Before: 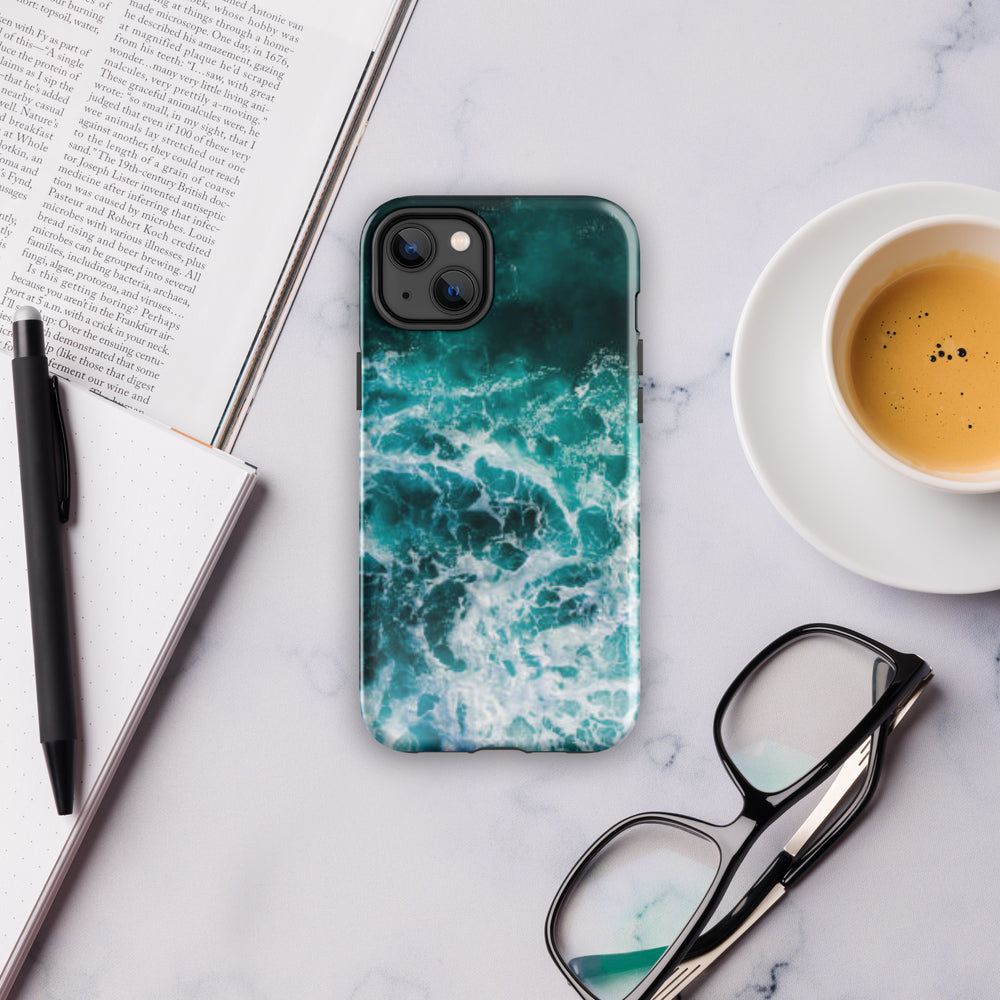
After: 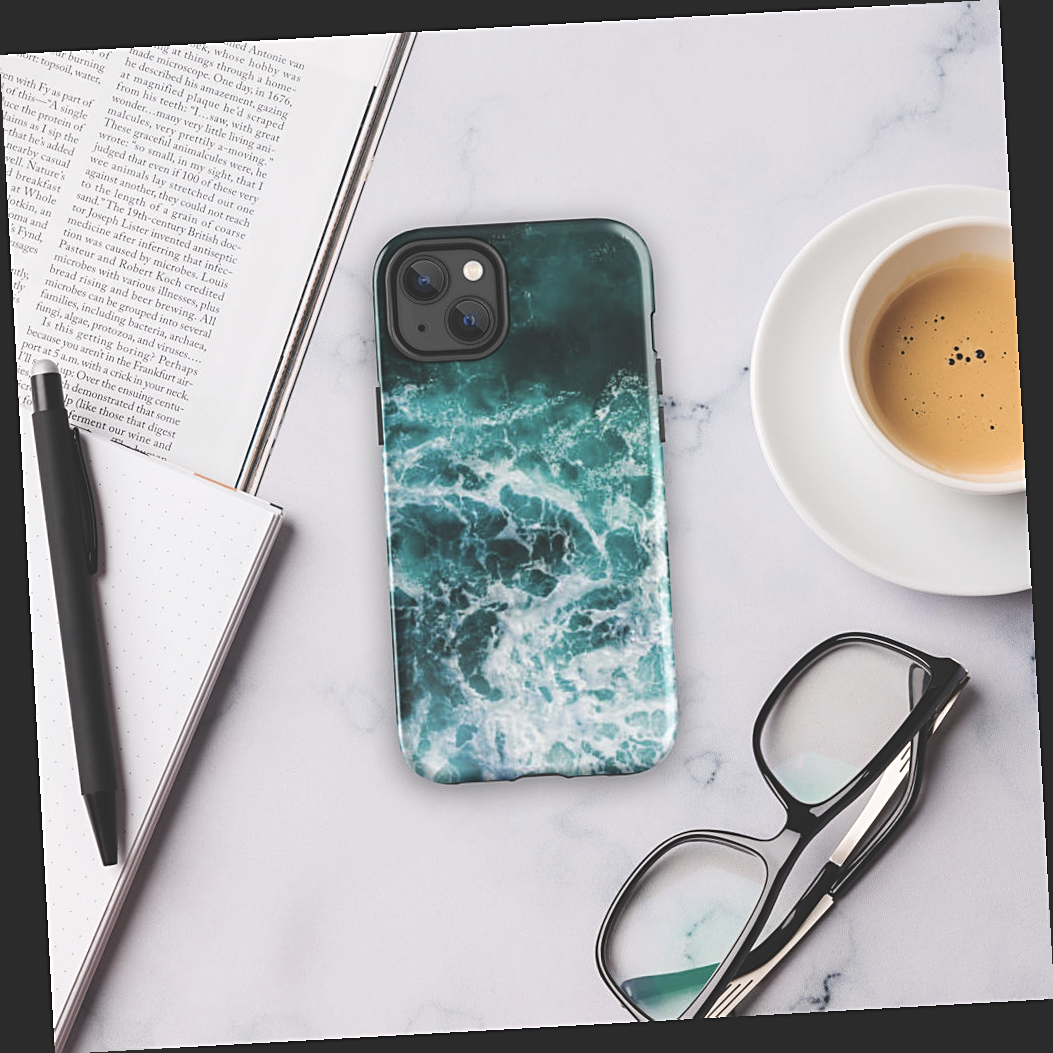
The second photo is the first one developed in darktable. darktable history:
rotate and perspective: rotation -3.18°, automatic cropping off
contrast brightness saturation: contrast 0.11, saturation -0.17
sharpen: on, module defaults
exposure: black level correction -0.03, compensate highlight preservation false
